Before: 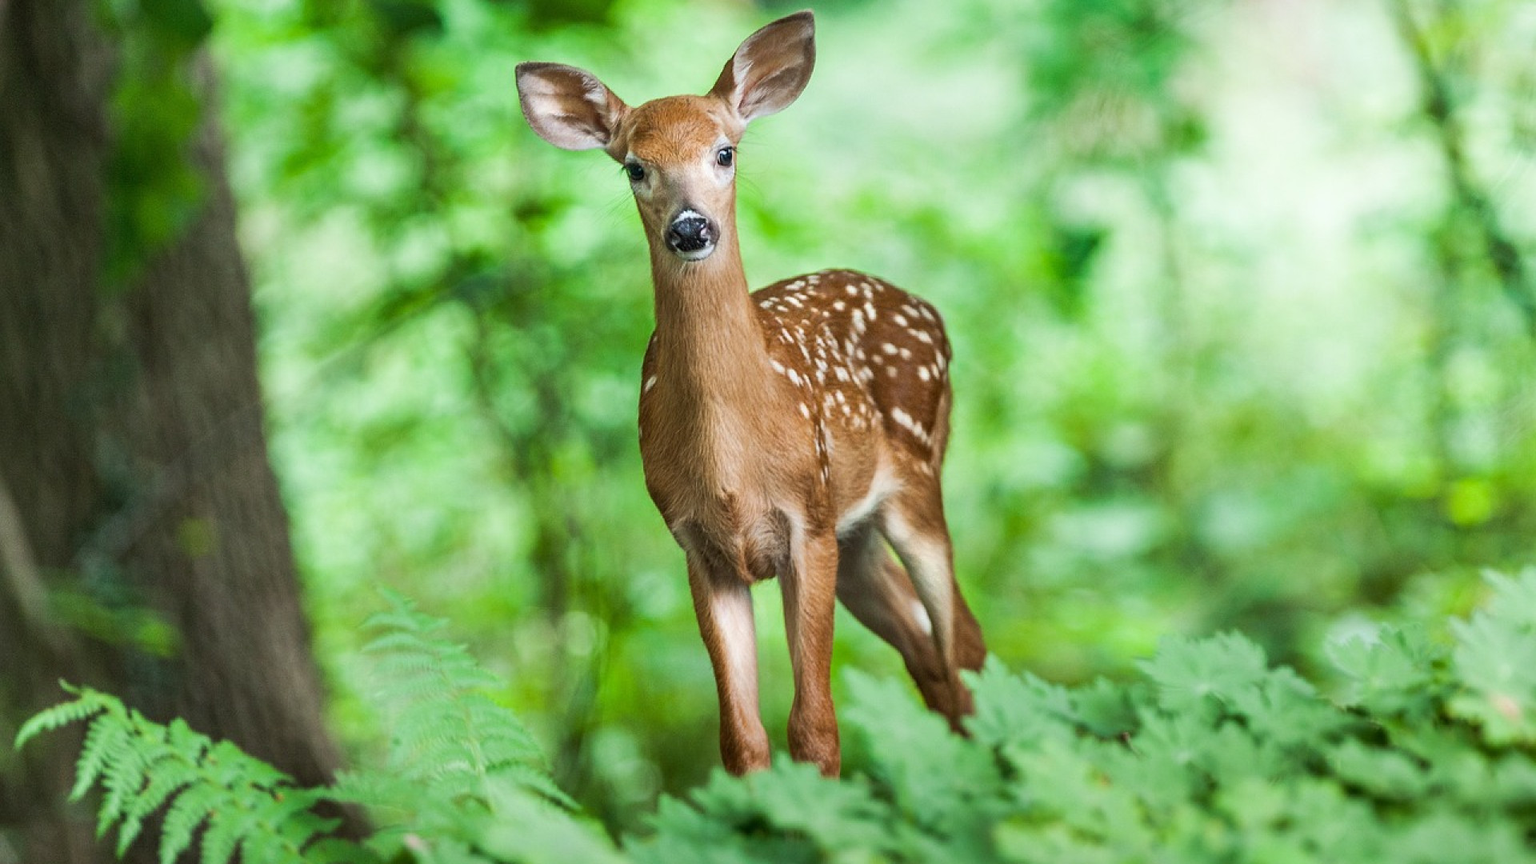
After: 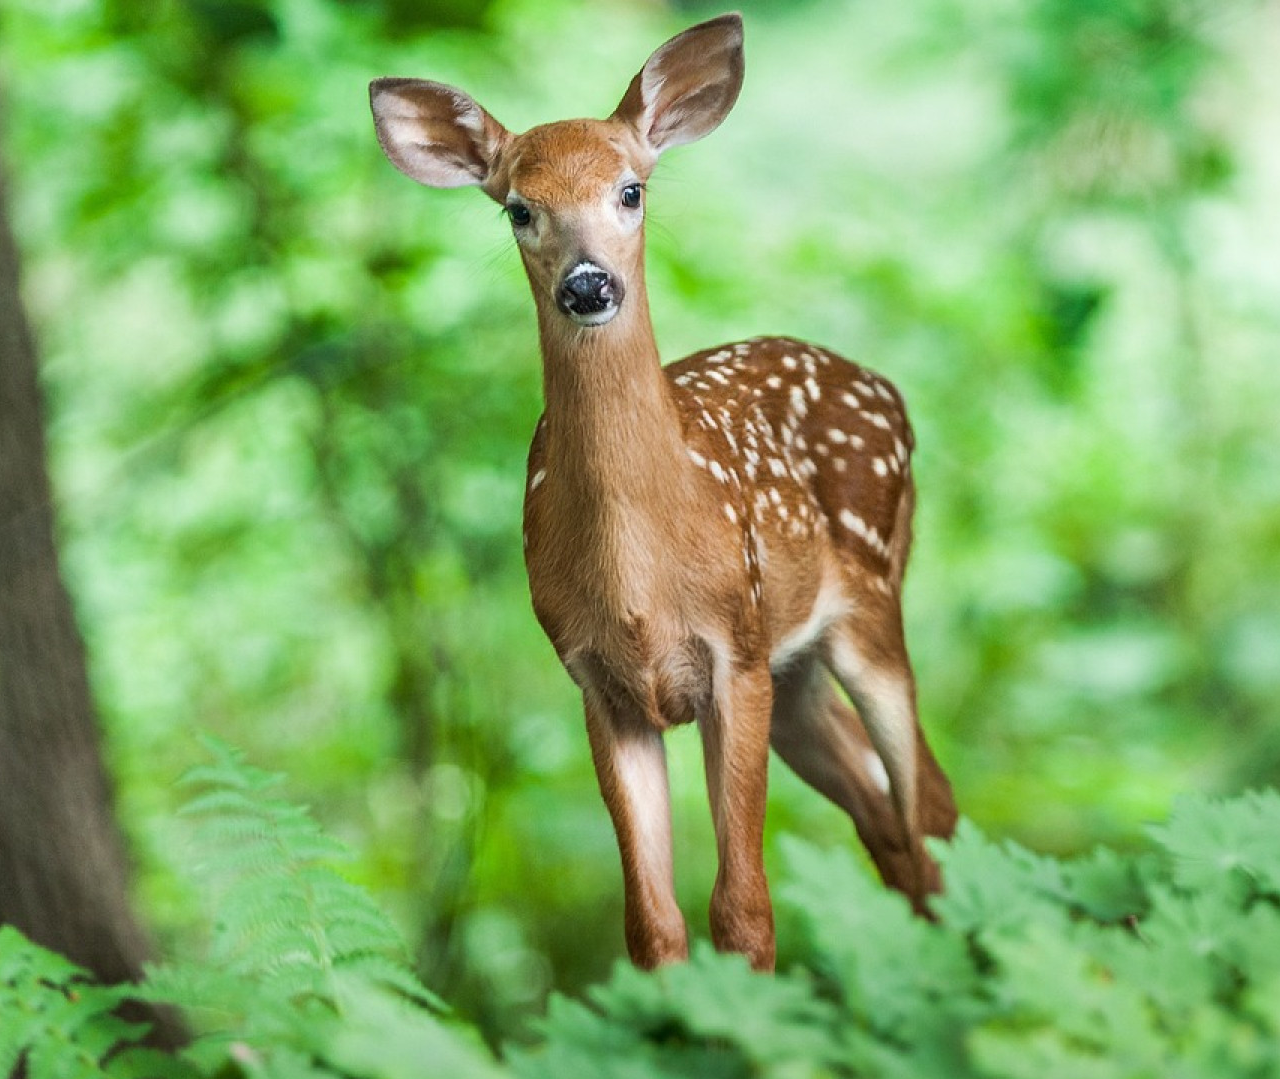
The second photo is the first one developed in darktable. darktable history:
crop and rotate: left 14.359%, right 18.97%
